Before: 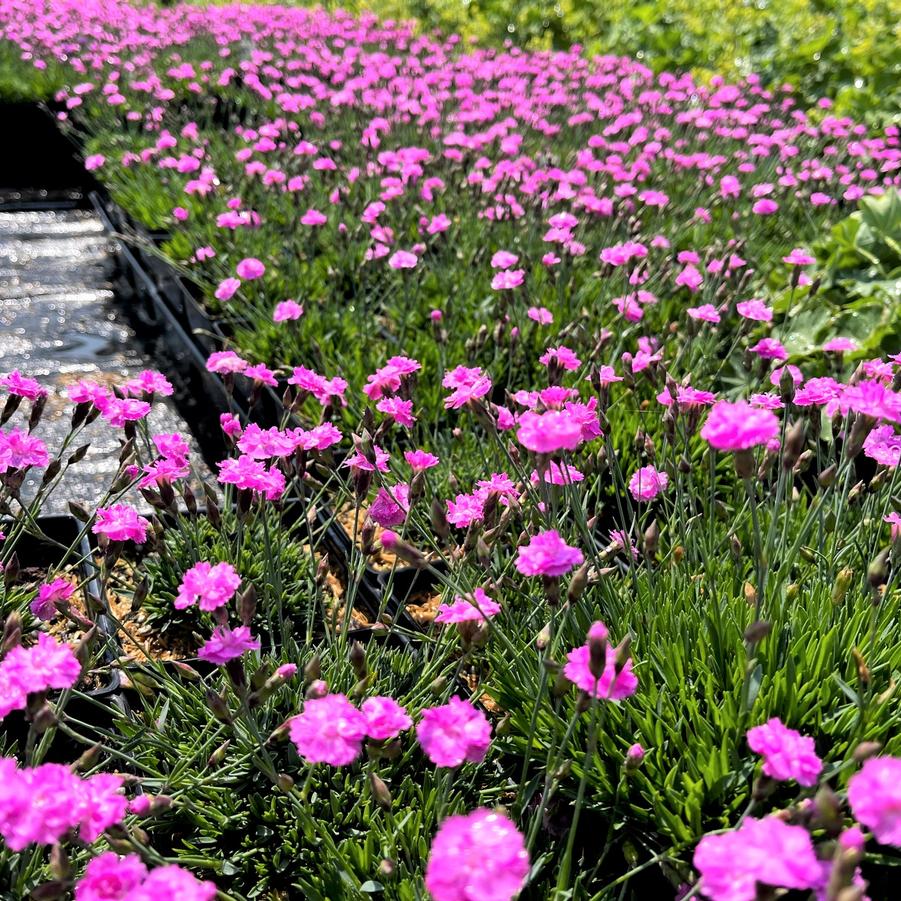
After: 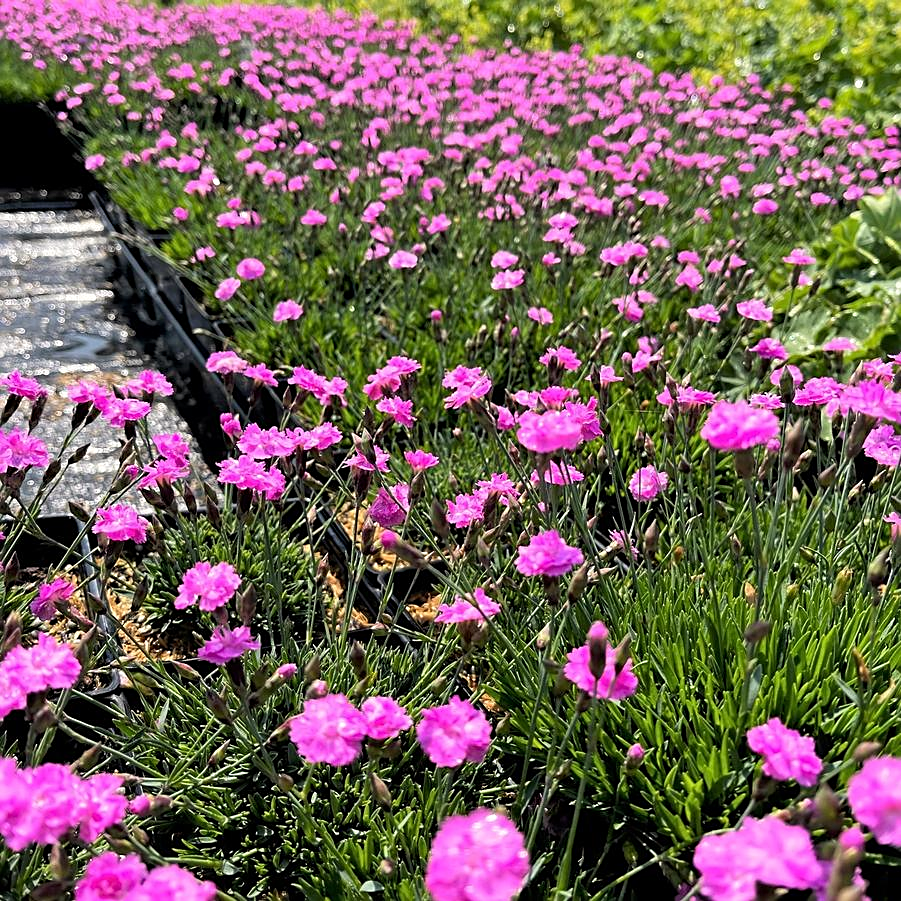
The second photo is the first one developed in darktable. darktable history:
sharpen: on, module defaults
color correction: highlights b* 2.96
